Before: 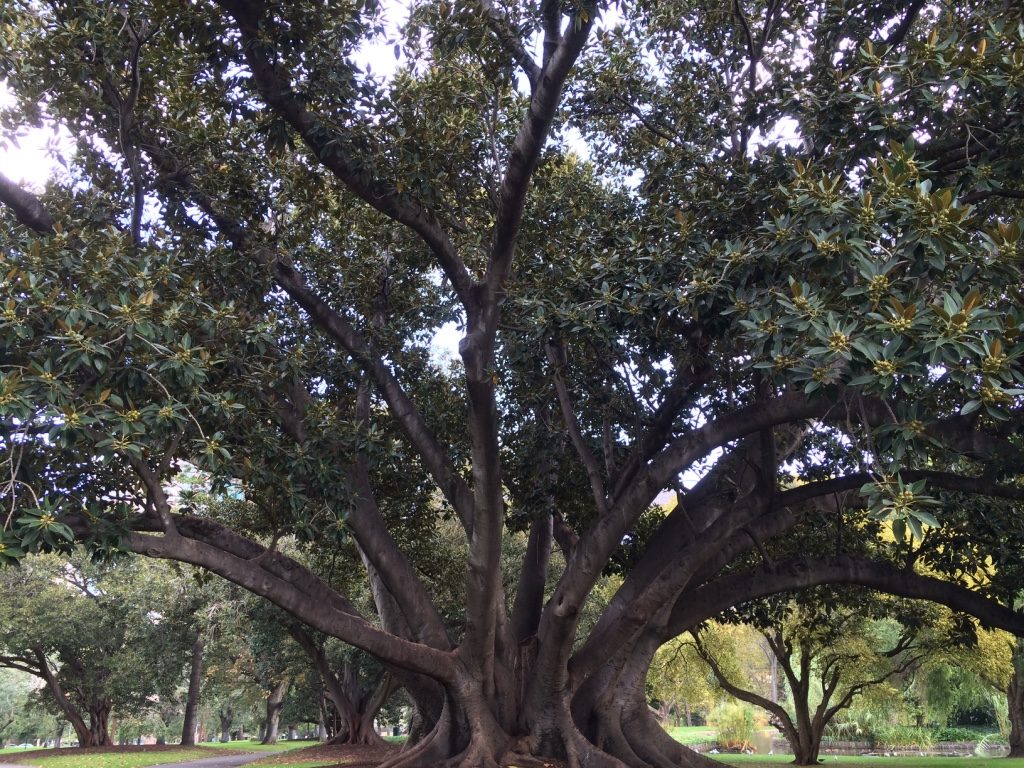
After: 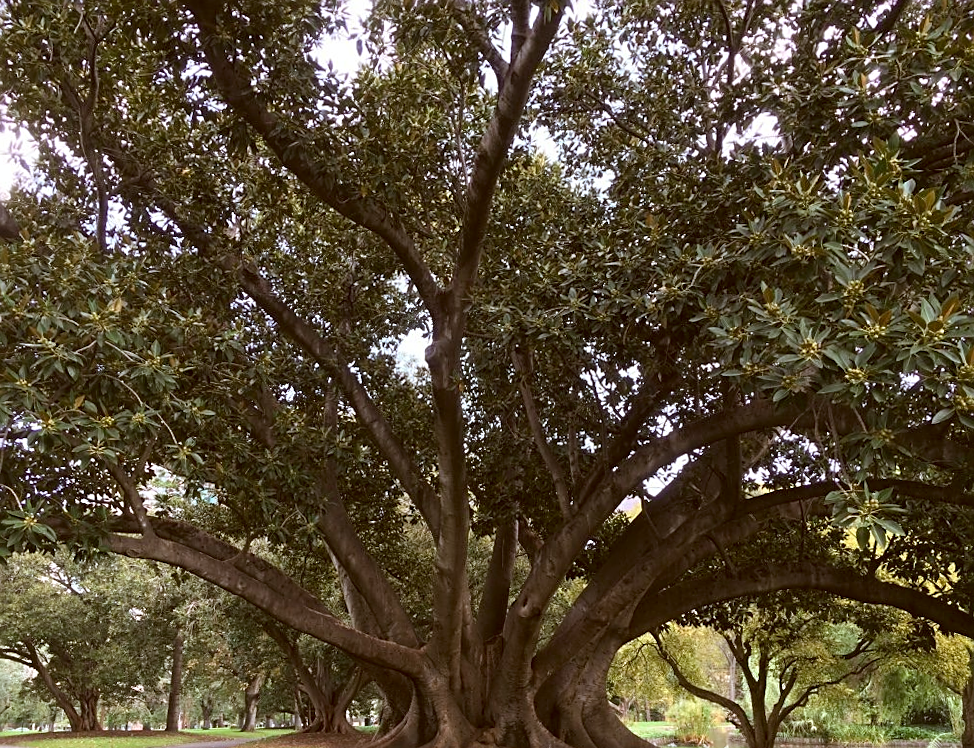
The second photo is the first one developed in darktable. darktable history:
color correction: highlights a* -0.482, highlights b* 0.161, shadows a* 4.66, shadows b* 20.72
rotate and perspective: rotation 0.074°, lens shift (vertical) 0.096, lens shift (horizontal) -0.041, crop left 0.043, crop right 0.952, crop top 0.024, crop bottom 0.979
sharpen: on, module defaults
